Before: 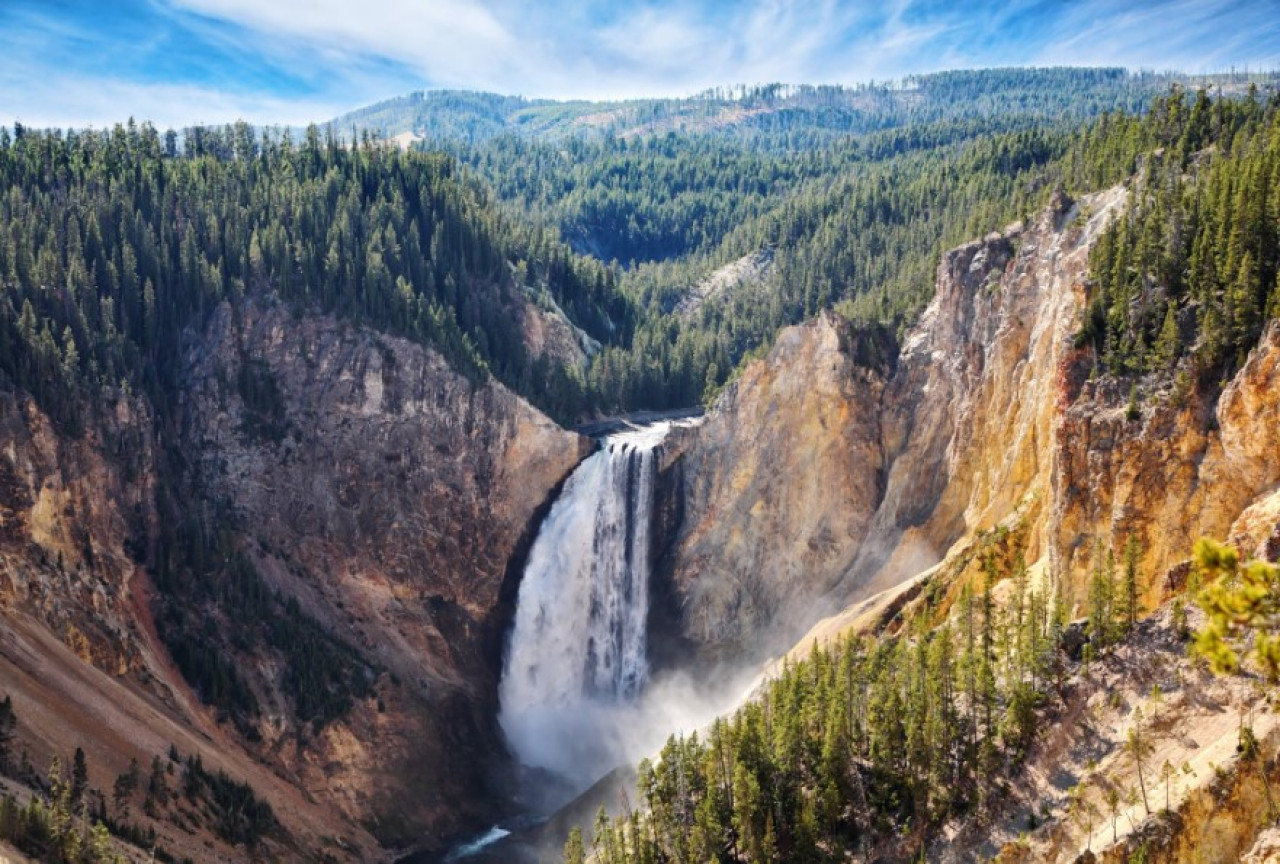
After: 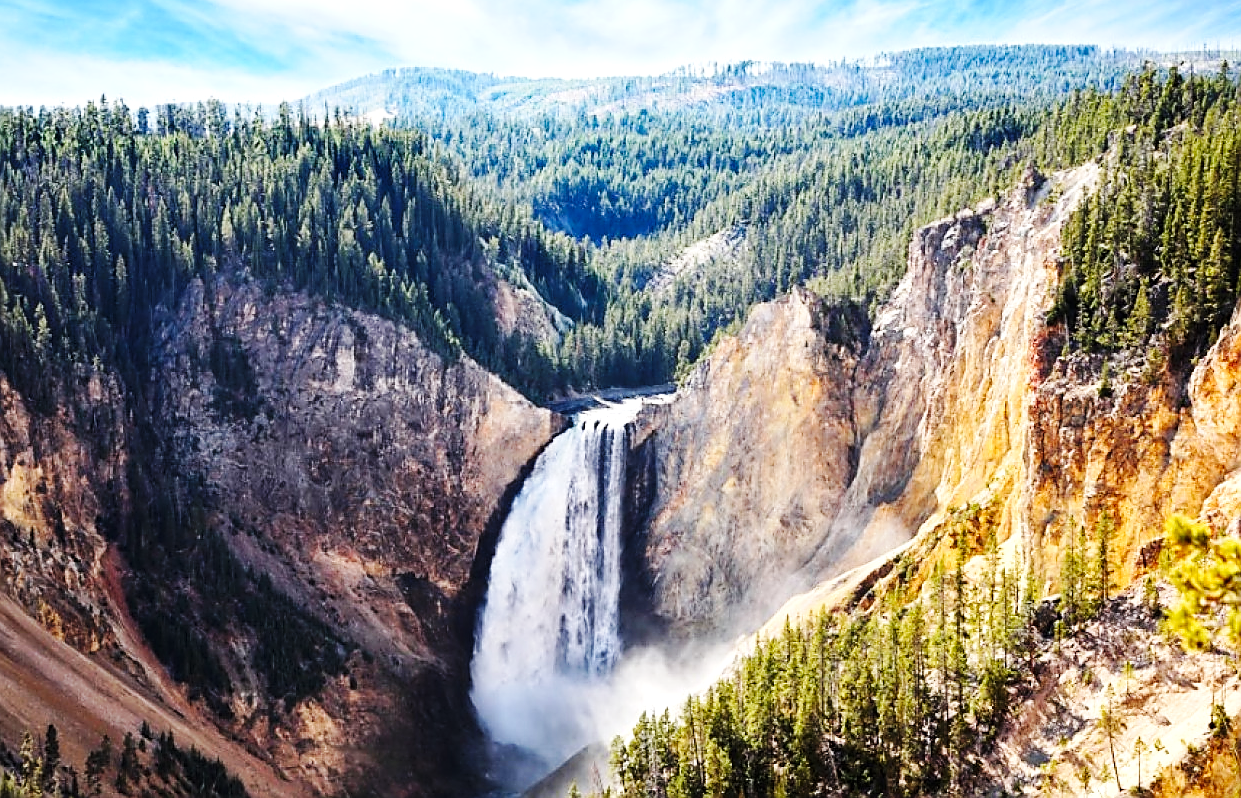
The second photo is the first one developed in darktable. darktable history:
sharpen: radius 1.419, amount 1.26, threshold 0.764
crop: left 2.261%, top 2.746%, right 0.718%, bottom 4.841%
tone equalizer: -8 EV -0.453 EV, -7 EV -0.4 EV, -6 EV -0.311 EV, -5 EV -0.243 EV, -3 EV 0.197 EV, -2 EV 0.312 EV, -1 EV 0.393 EV, +0 EV 0.409 EV, luminance estimator HSV value / RGB max
base curve: curves: ch0 [(0, 0) (0.032, 0.025) (0.121, 0.166) (0.206, 0.329) (0.605, 0.79) (1, 1)], preserve colors none
